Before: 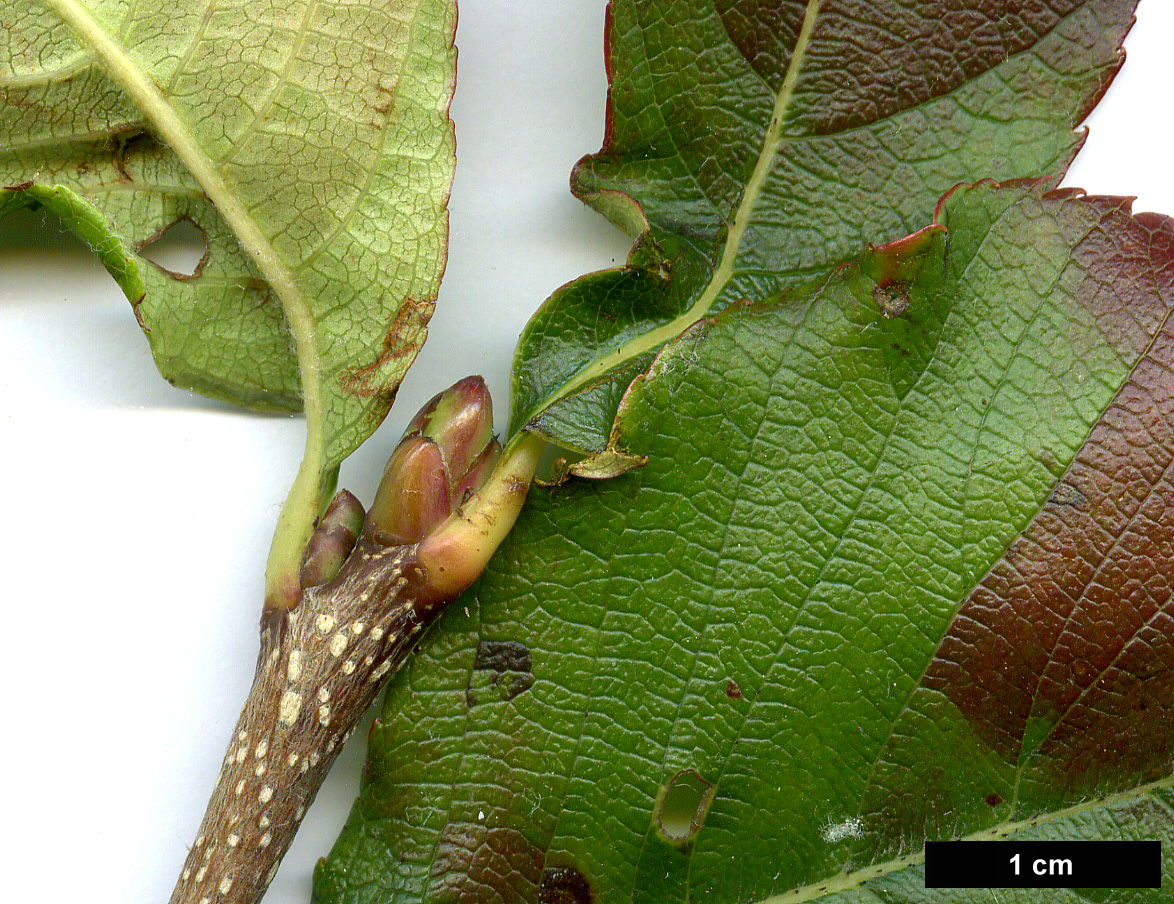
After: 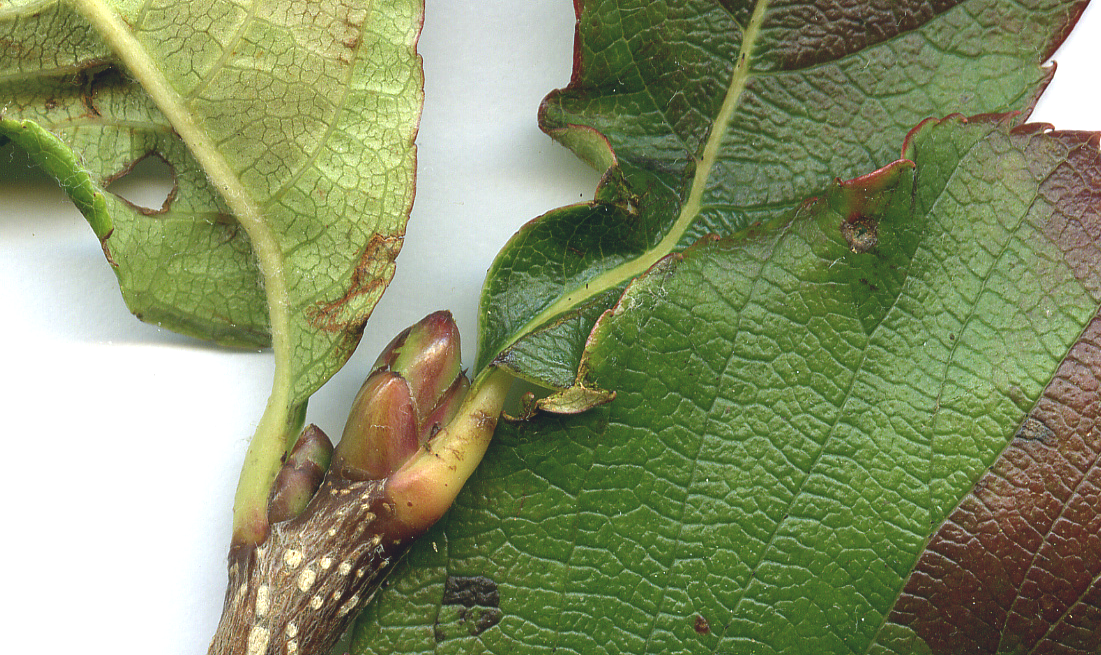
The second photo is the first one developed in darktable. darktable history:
exposure: black level correction -0.015, compensate highlight preservation false
crop: left 2.737%, top 7.287%, right 3.421%, bottom 20.179%
color balance rgb: shadows lift › chroma 3.88%, shadows lift › hue 88.52°, power › hue 214.65°, global offset › chroma 0.1%, global offset › hue 252.4°, contrast 4.45%
